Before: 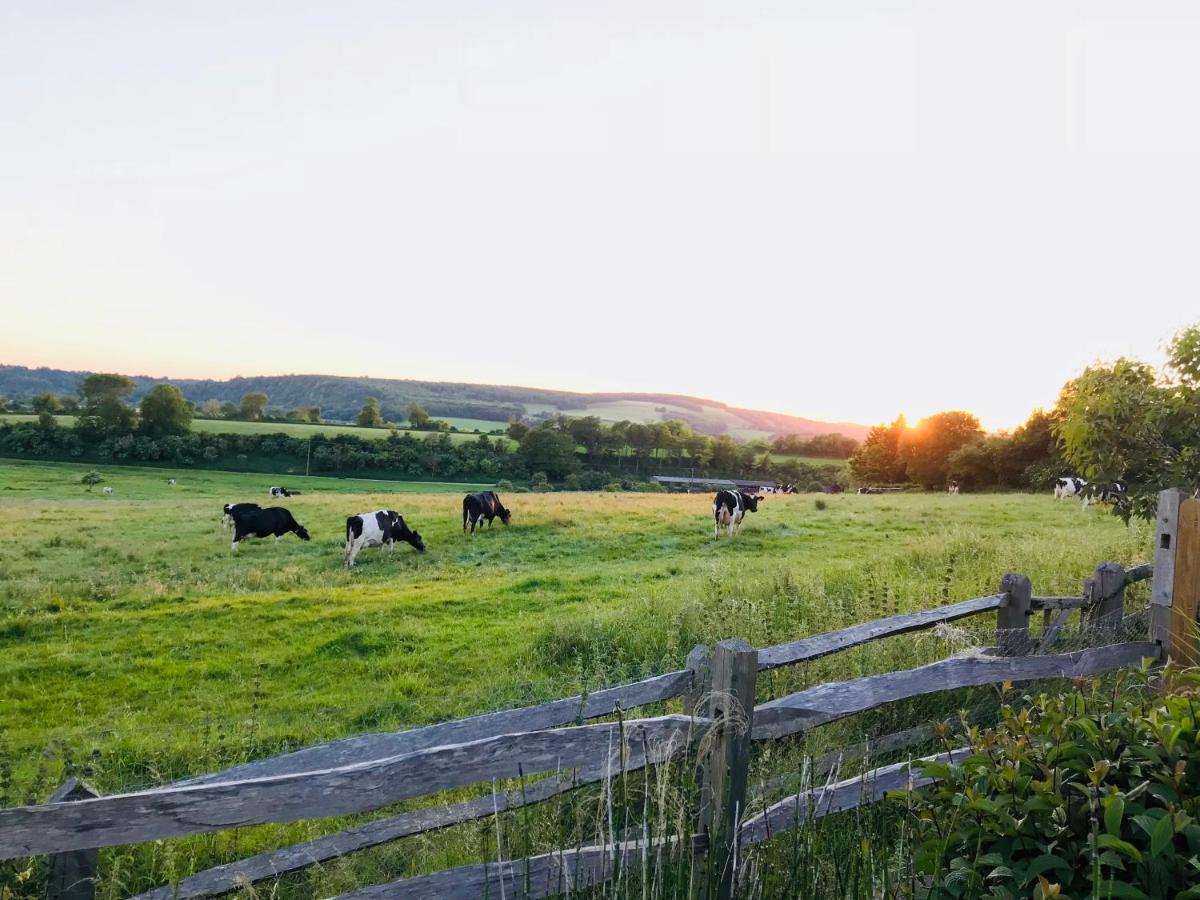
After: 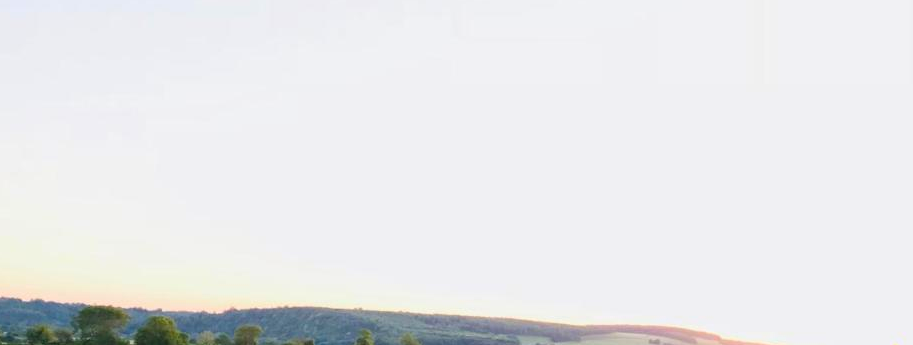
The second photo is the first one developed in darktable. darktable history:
crop: left 0.513%, top 7.633%, right 23.323%, bottom 53.978%
color balance rgb: perceptual saturation grading › global saturation 14.641%, global vibrance 20%
